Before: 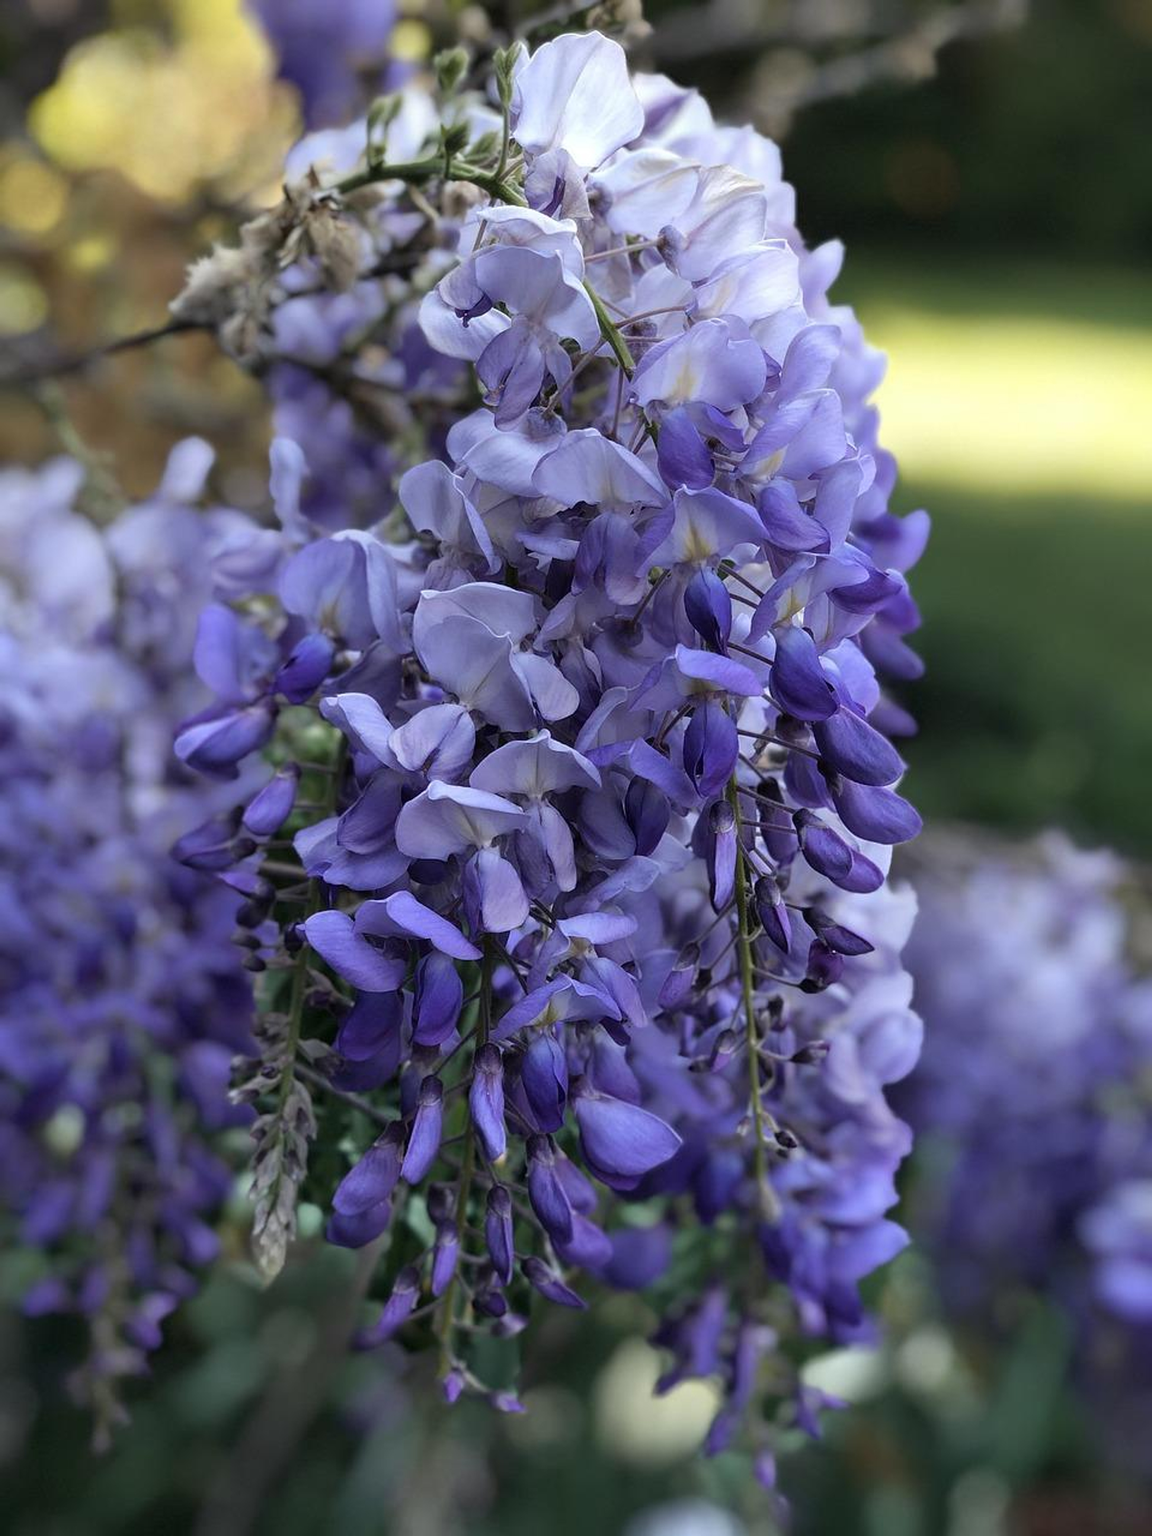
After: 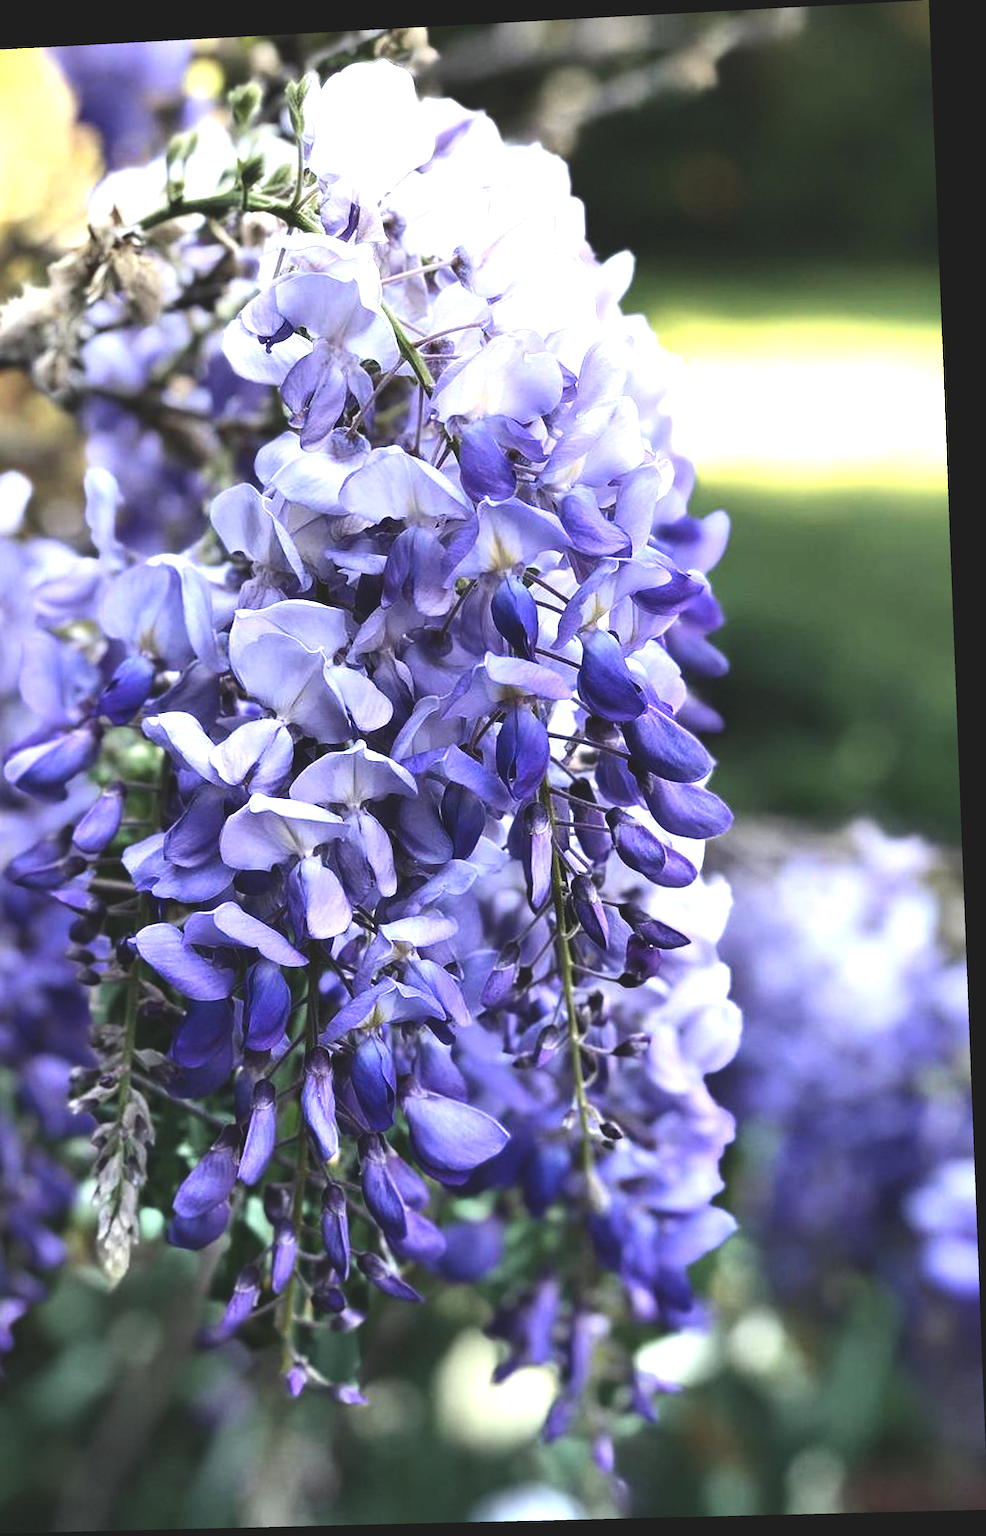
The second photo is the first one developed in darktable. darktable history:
exposure: black level correction -0.023, exposure 1.397 EV, compensate highlight preservation false
contrast brightness saturation: contrast 0.19, brightness -0.24, saturation 0.11
rotate and perspective: rotation -2.22°, lens shift (horizontal) -0.022, automatic cropping off
crop: left 16.145%
